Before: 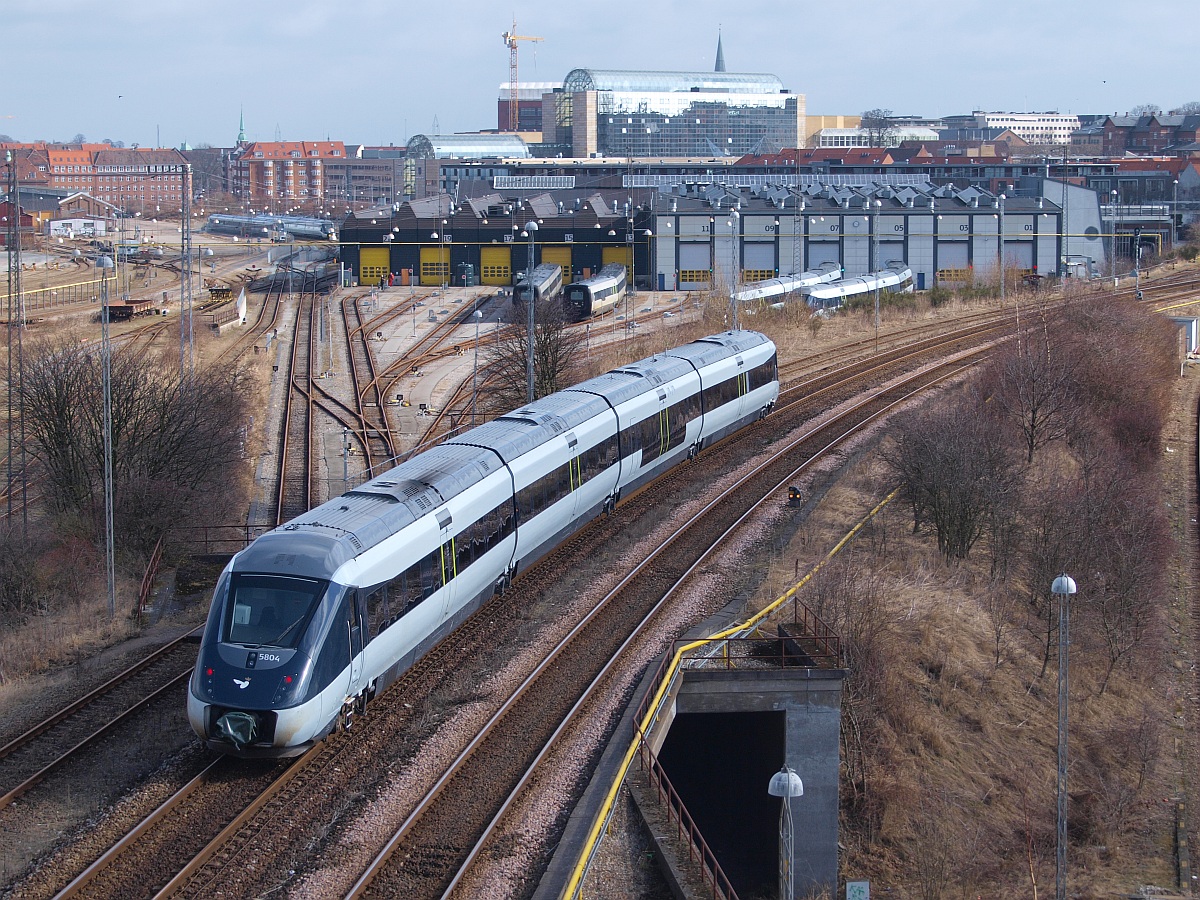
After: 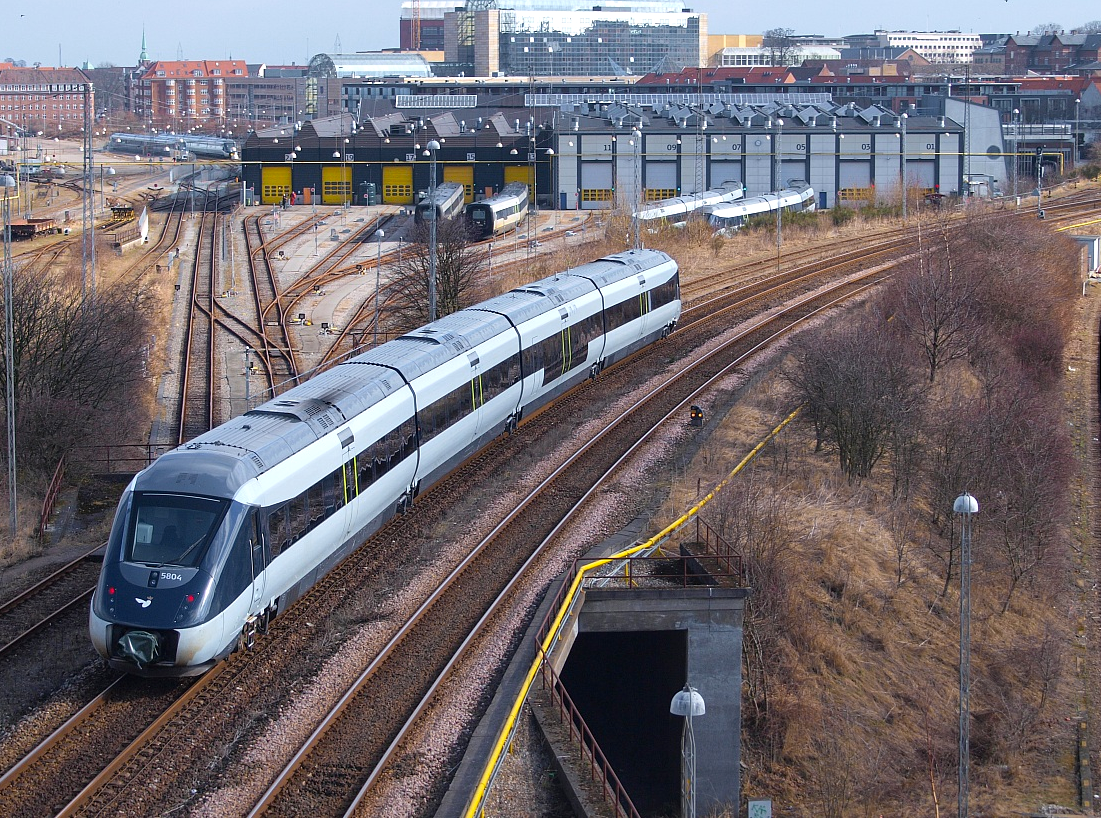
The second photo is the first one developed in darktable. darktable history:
exposure: black level correction 0.001, exposure 0.141 EV, compensate highlight preservation false
color zones: curves: ch0 [(0.224, 0.526) (0.75, 0.5)]; ch1 [(0.055, 0.526) (0.224, 0.761) (0.377, 0.526) (0.75, 0.5)]
crop and rotate: left 8.198%, top 9.058%
